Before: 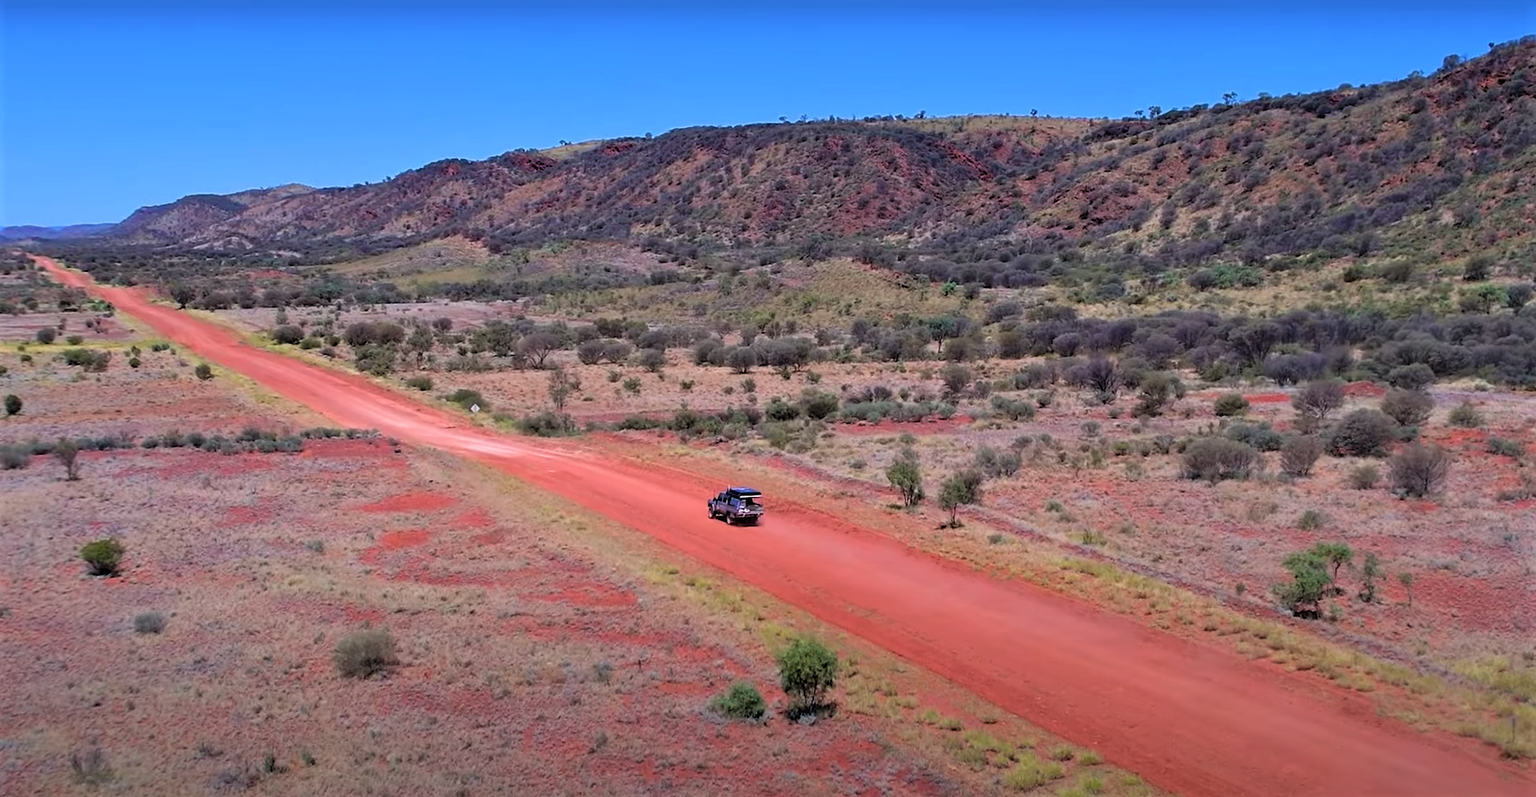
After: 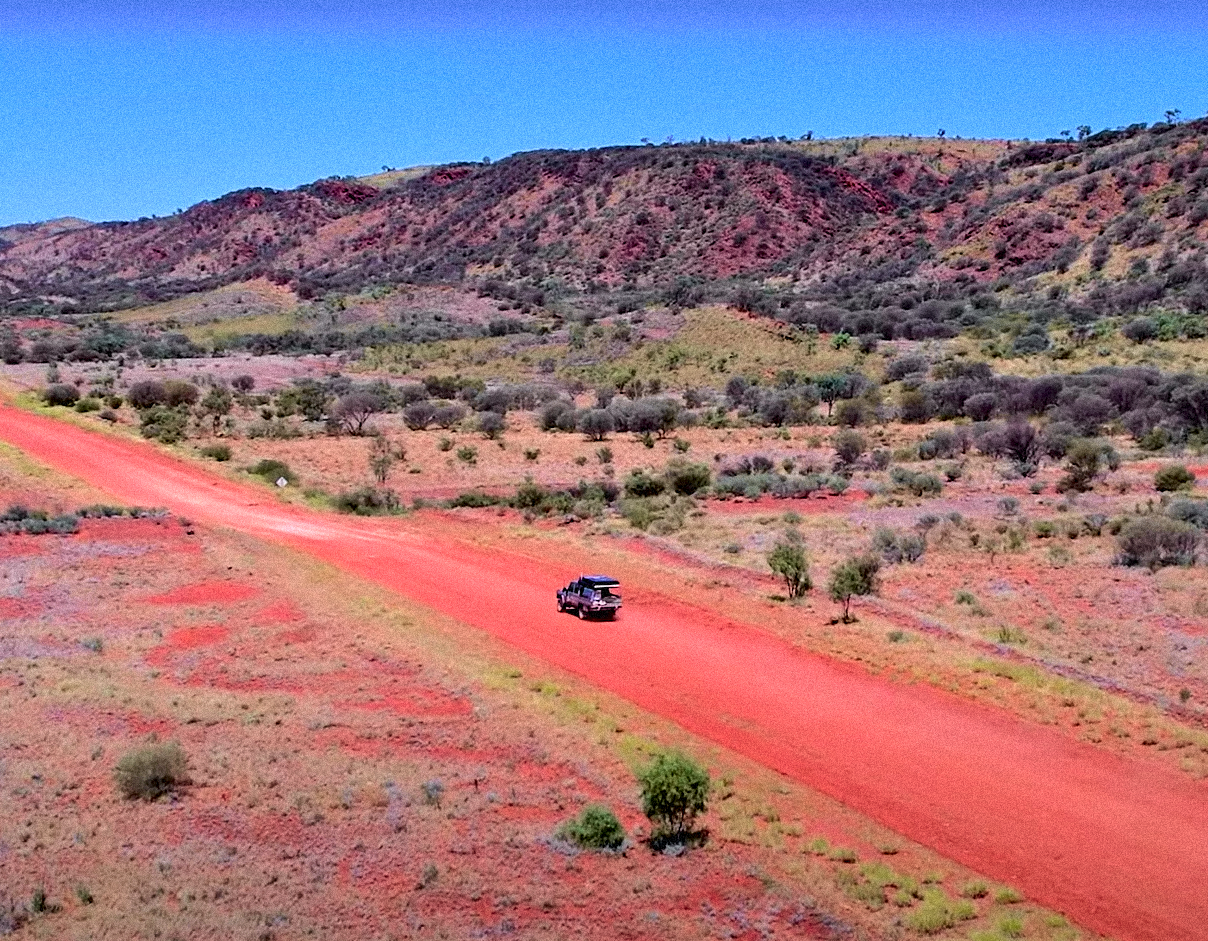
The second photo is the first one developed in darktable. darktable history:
grain: coarseness 9.38 ISO, strength 34.99%, mid-tones bias 0%
crop: left 15.419%, right 17.914%
exposure: black level correction 0.007, exposure 0.093 EV, compensate highlight preservation false
tone curve: curves: ch0 [(0, 0) (0.058, 0.027) (0.214, 0.183) (0.295, 0.288) (0.48, 0.541) (0.658, 0.703) (0.741, 0.775) (0.844, 0.866) (0.986, 0.957)]; ch1 [(0, 0) (0.172, 0.123) (0.312, 0.296) (0.437, 0.429) (0.471, 0.469) (0.502, 0.5) (0.513, 0.515) (0.572, 0.603) (0.617, 0.653) (0.68, 0.724) (0.889, 0.924) (1, 1)]; ch2 [(0, 0) (0.411, 0.424) (0.489, 0.49) (0.502, 0.5) (0.512, 0.524) (0.549, 0.578) (0.604, 0.628) (0.709, 0.748) (1, 1)], color space Lab, independent channels, preserve colors none
